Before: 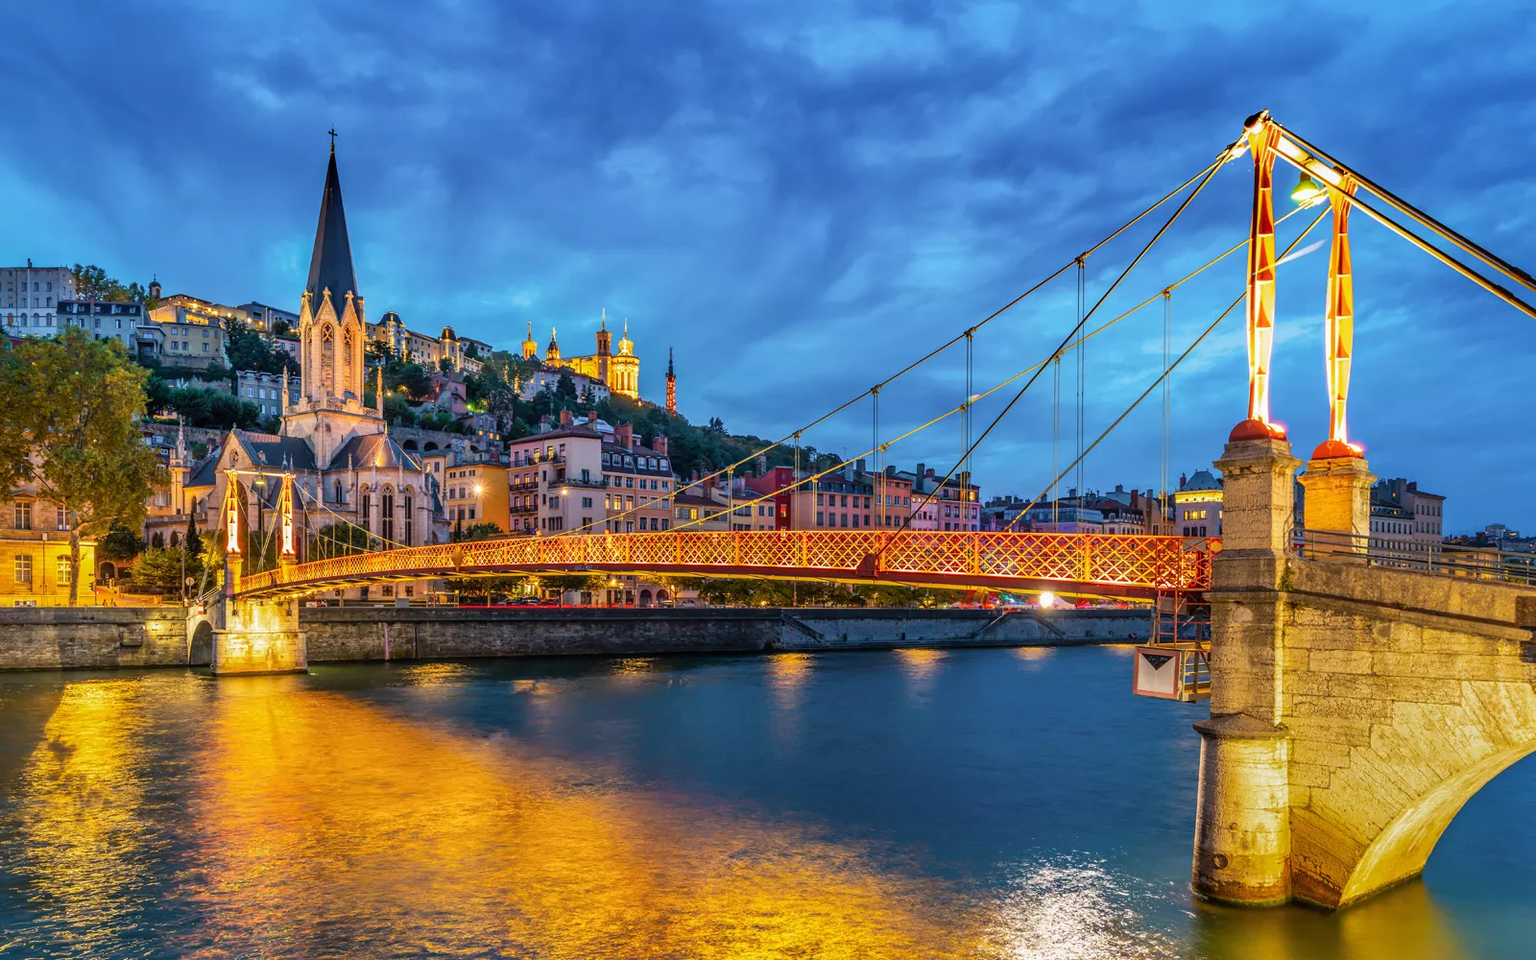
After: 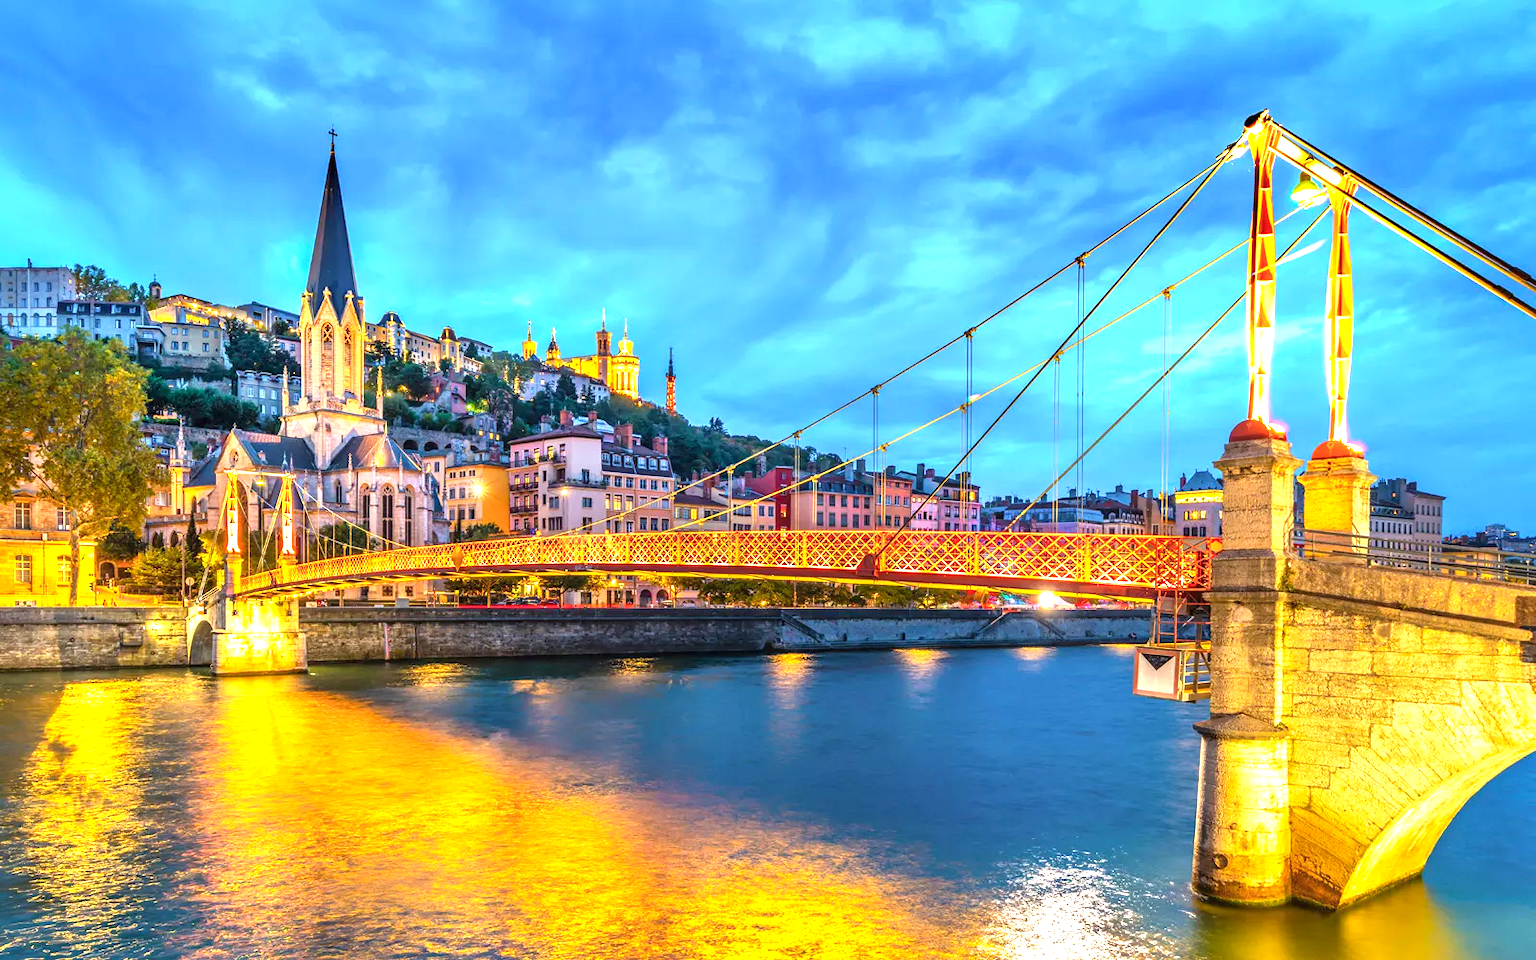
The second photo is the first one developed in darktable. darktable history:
exposure: black level correction 0, exposure 1.2 EV, compensate exposure bias true, compensate highlight preservation false
color balance rgb: perceptual saturation grading › global saturation 0.132%, global vibrance 20%
